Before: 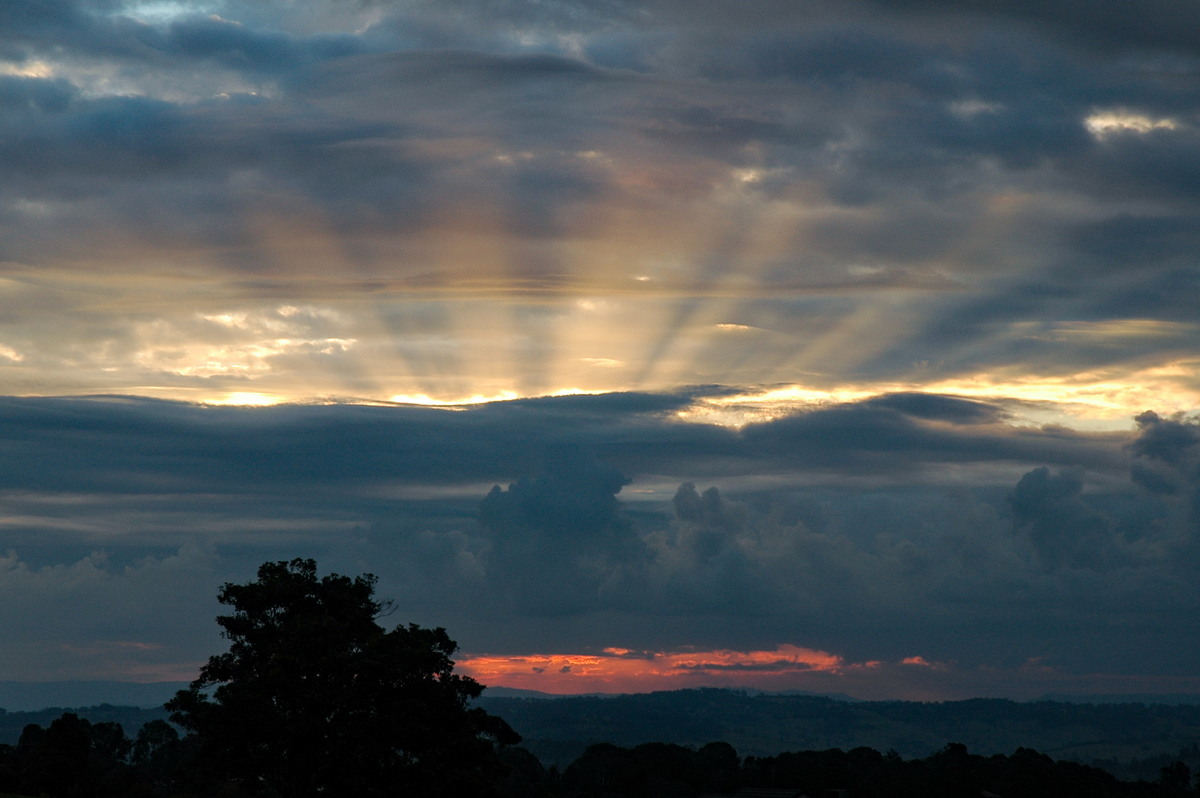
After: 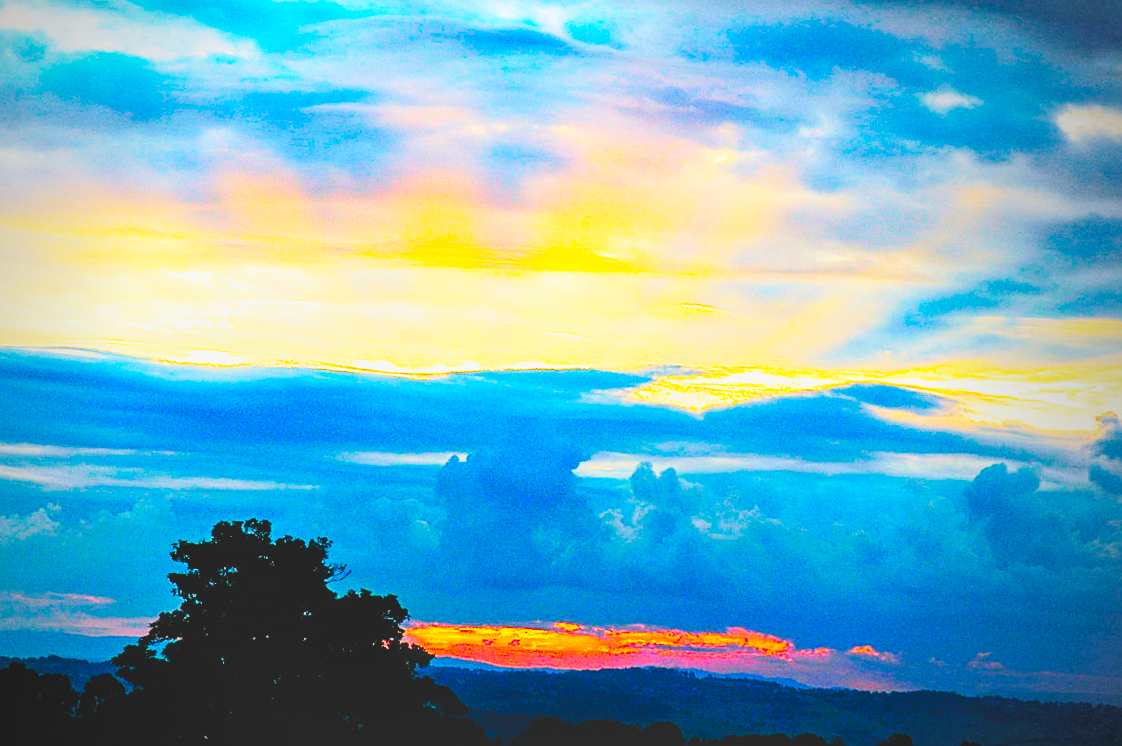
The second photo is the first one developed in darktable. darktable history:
local contrast: highlights 48%, shadows 0%, detail 98%
crop and rotate: angle -2.67°
vignetting: fall-off start 71.54%, center (-0.075, 0.059)
tone curve: curves: ch0 [(0, 0) (0.003, 0.009) (0.011, 0.013) (0.025, 0.019) (0.044, 0.029) (0.069, 0.04) (0.1, 0.053) (0.136, 0.08) (0.177, 0.114) (0.224, 0.151) (0.277, 0.207) (0.335, 0.267) (0.399, 0.35) (0.468, 0.442) (0.543, 0.545) (0.623, 0.656) (0.709, 0.752) (0.801, 0.843) (0.898, 0.932) (1, 1)], preserve colors none
sharpen: on, module defaults
base curve: curves: ch0 [(0, 0) (0.007, 0.004) (0.027, 0.03) (0.046, 0.07) (0.207, 0.54) (0.442, 0.872) (0.673, 0.972) (1, 1)], preserve colors none
color balance rgb: shadows lift › chroma 1.003%, shadows lift › hue 31.32°, linear chroma grading › shadows 16.716%, linear chroma grading › highlights 61.901%, linear chroma grading › global chroma 49.491%, perceptual saturation grading › global saturation 0.693%, perceptual saturation grading › highlights -25.881%, perceptual saturation grading › shadows 29.696%, perceptual brilliance grading › global brilliance 17.545%, global vibrance 20%
contrast brightness saturation: contrast 0.2, brightness 0.163, saturation 0.222
